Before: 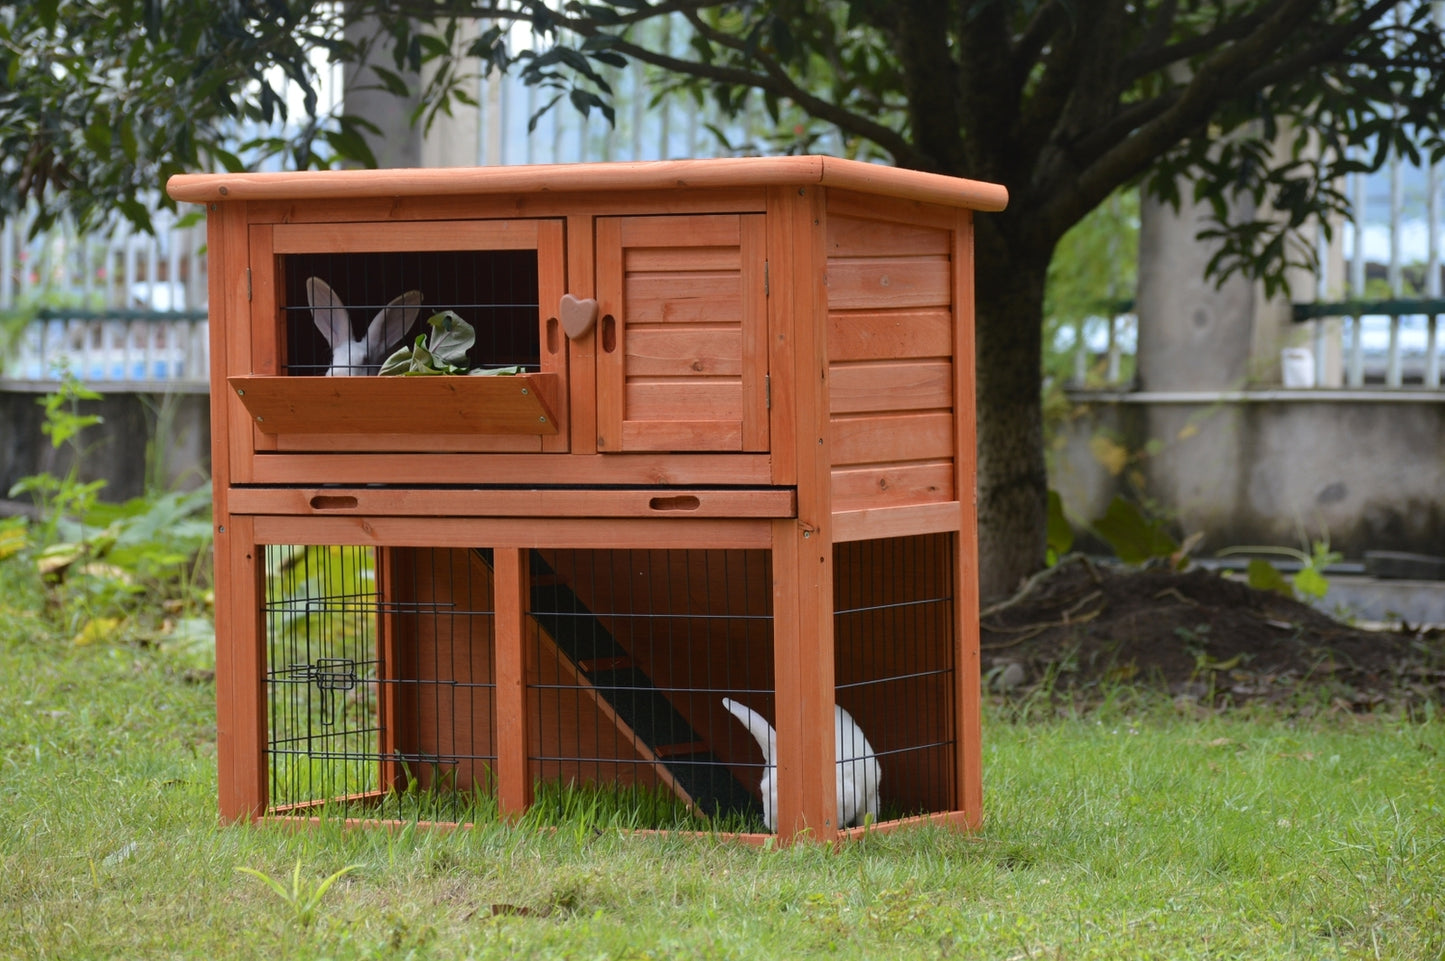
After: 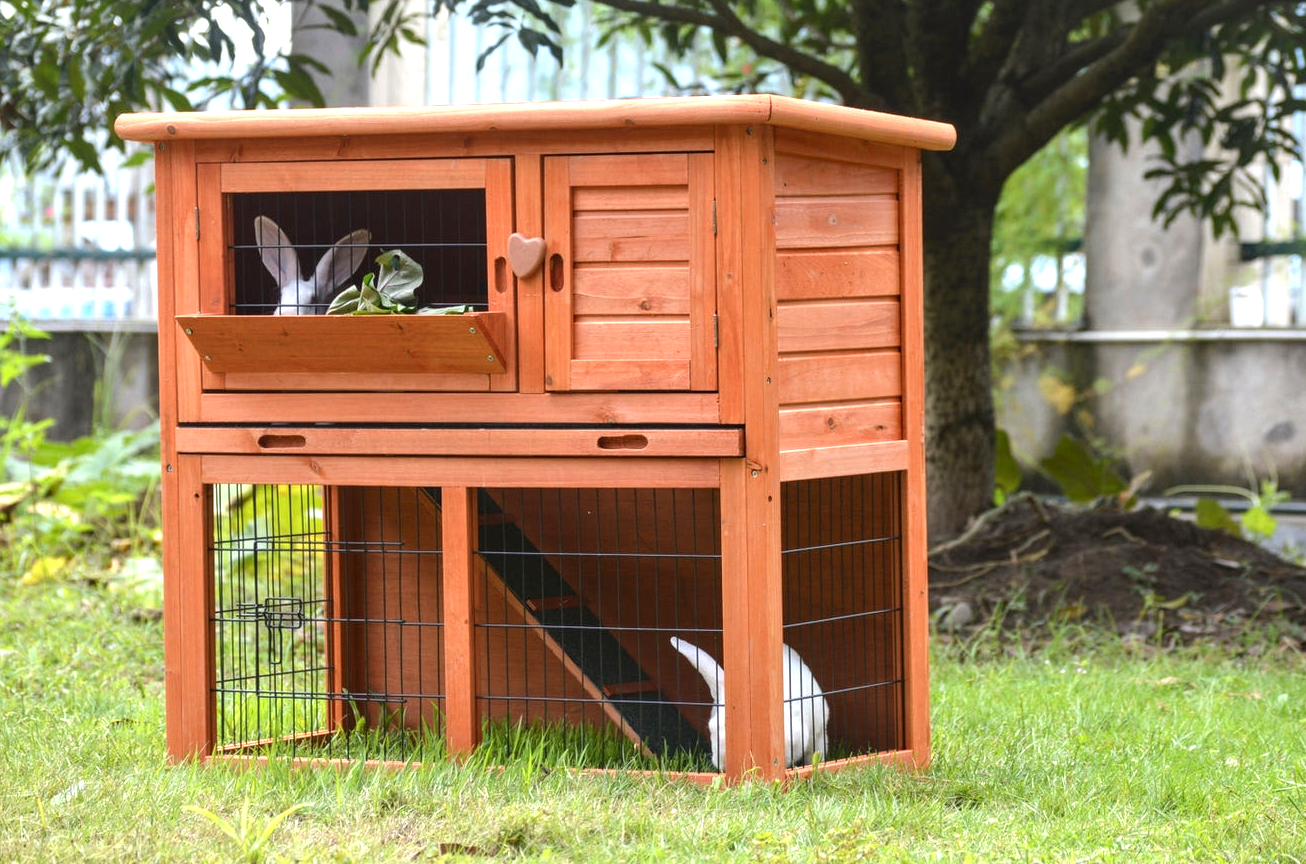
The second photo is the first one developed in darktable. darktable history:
crop: left 3.66%, top 6.383%, right 5.934%, bottom 3.224%
local contrast: on, module defaults
exposure: black level correction 0, exposure 1 EV, compensate highlight preservation false
